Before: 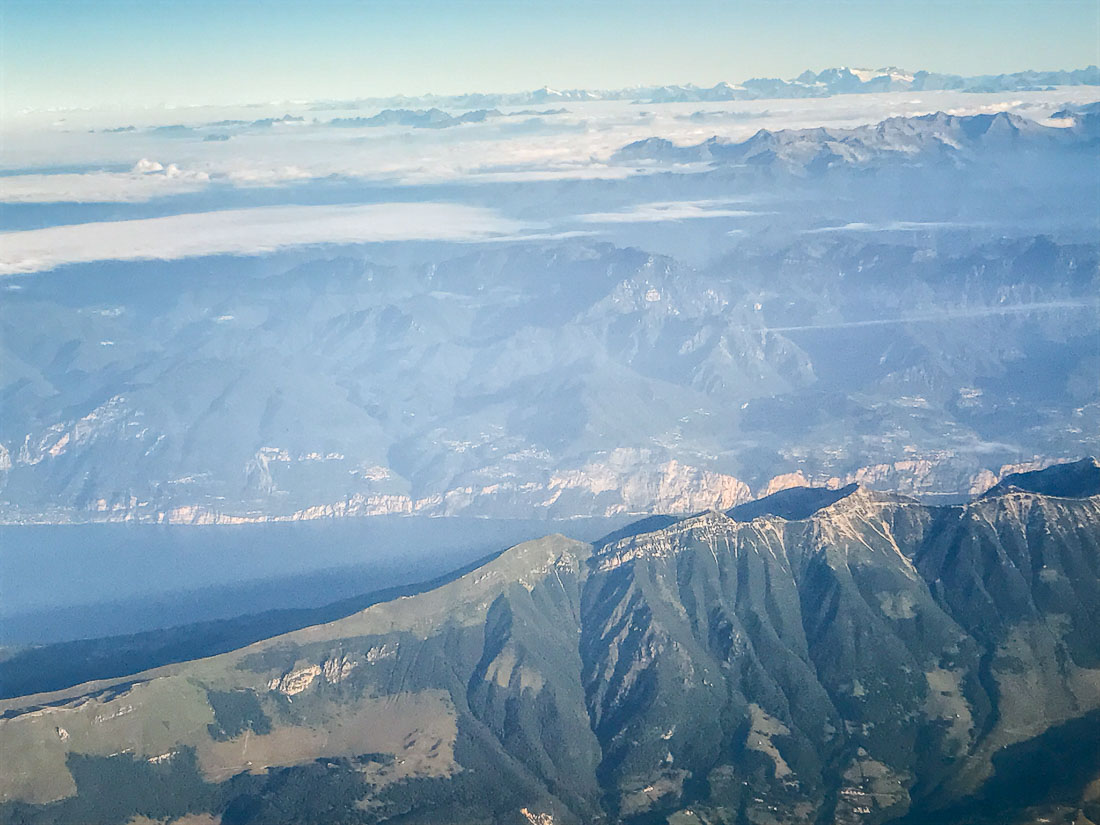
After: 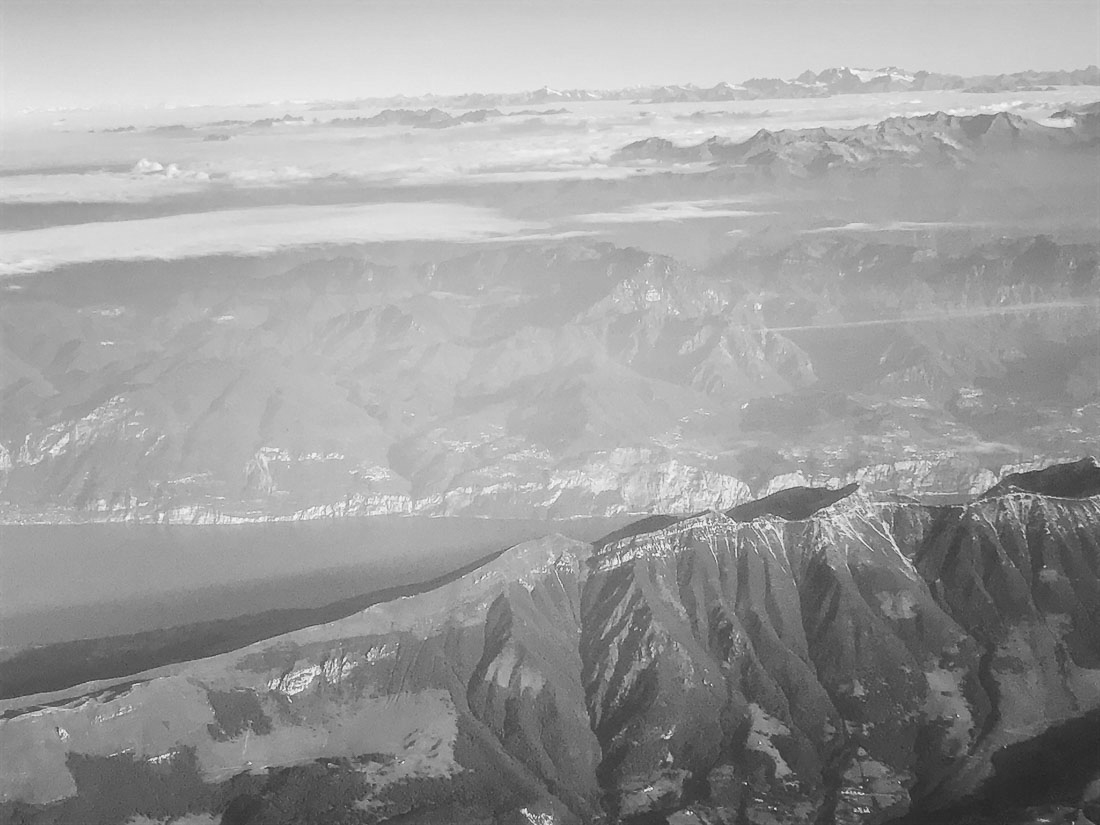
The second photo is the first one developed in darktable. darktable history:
haze removal: strength -0.1, adaptive false
color correction: highlights a* 40, highlights b* 40, saturation 0.69
monochrome: a -4.13, b 5.16, size 1
